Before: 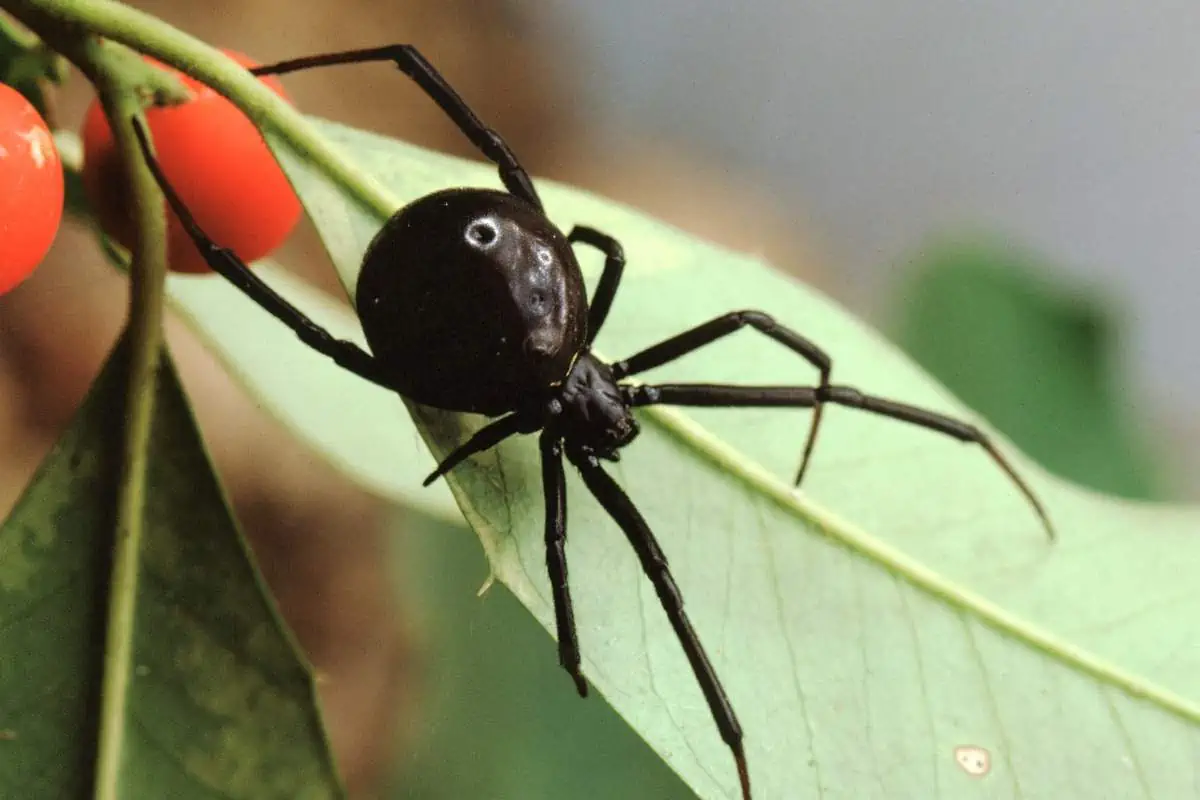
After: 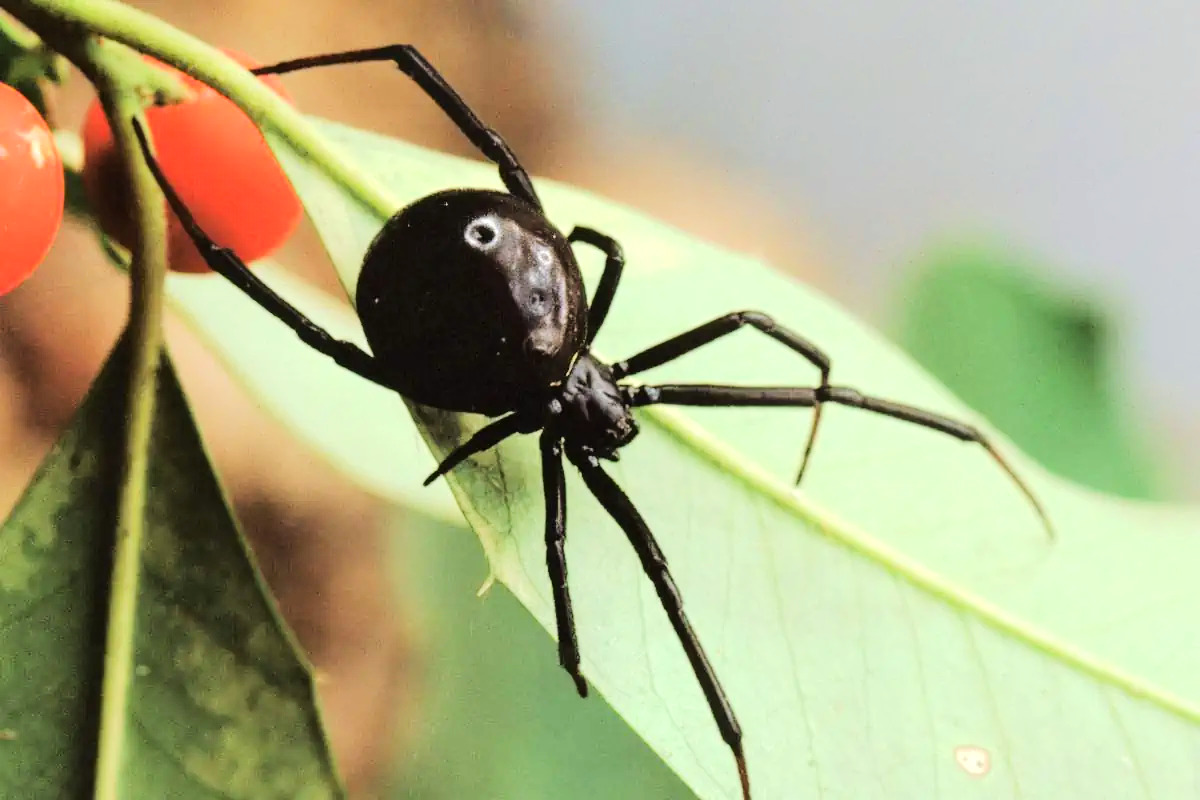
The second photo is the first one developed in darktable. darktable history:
tone equalizer: -7 EV 0.158 EV, -6 EV 0.61 EV, -5 EV 1.18 EV, -4 EV 1.34 EV, -3 EV 1.13 EV, -2 EV 0.6 EV, -1 EV 0.163 EV, edges refinement/feathering 500, mask exposure compensation -1.57 EV, preserve details no
